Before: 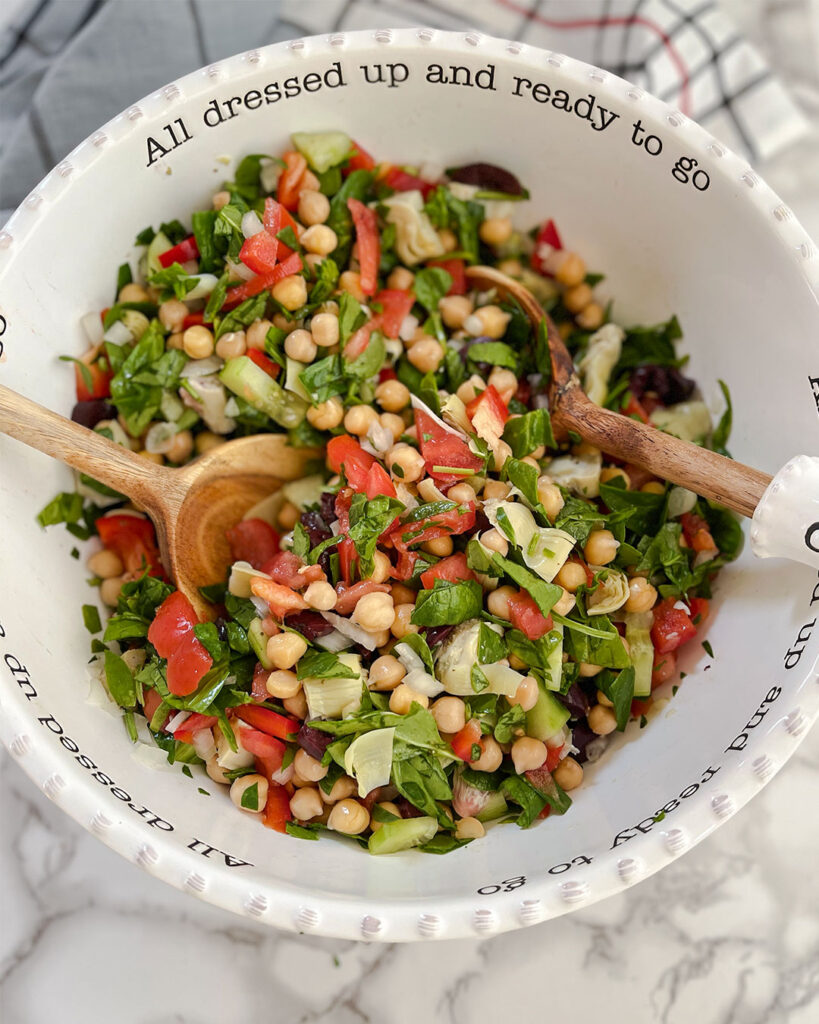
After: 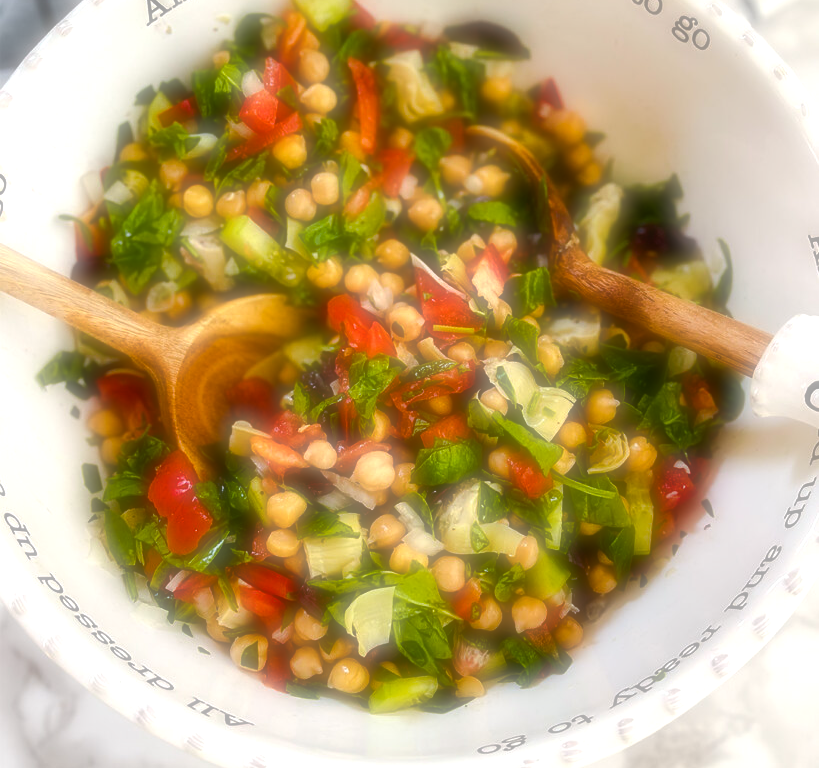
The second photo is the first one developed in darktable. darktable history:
color balance rgb: linear chroma grading › global chroma 9%, perceptual saturation grading › global saturation 36%, perceptual saturation grading › shadows 35%, perceptual brilliance grading › global brilliance 15%, perceptual brilliance grading › shadows -35%, global vibrance 15%
soften: on, module defaults
crop: top 13.819%, bottom 11.169%
